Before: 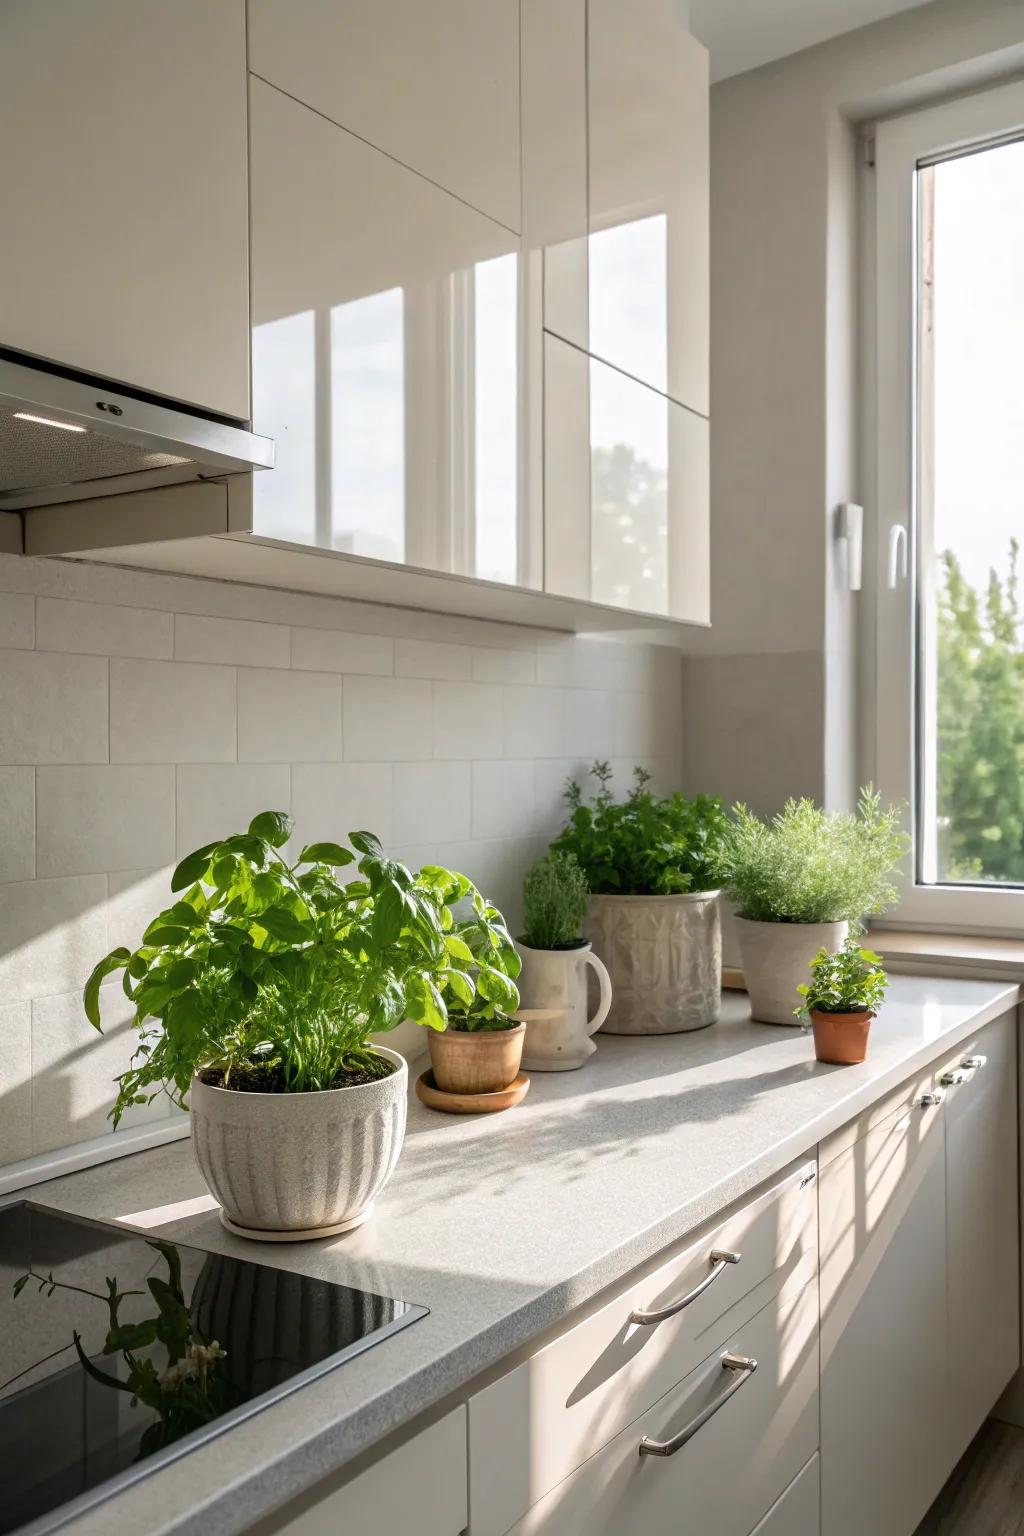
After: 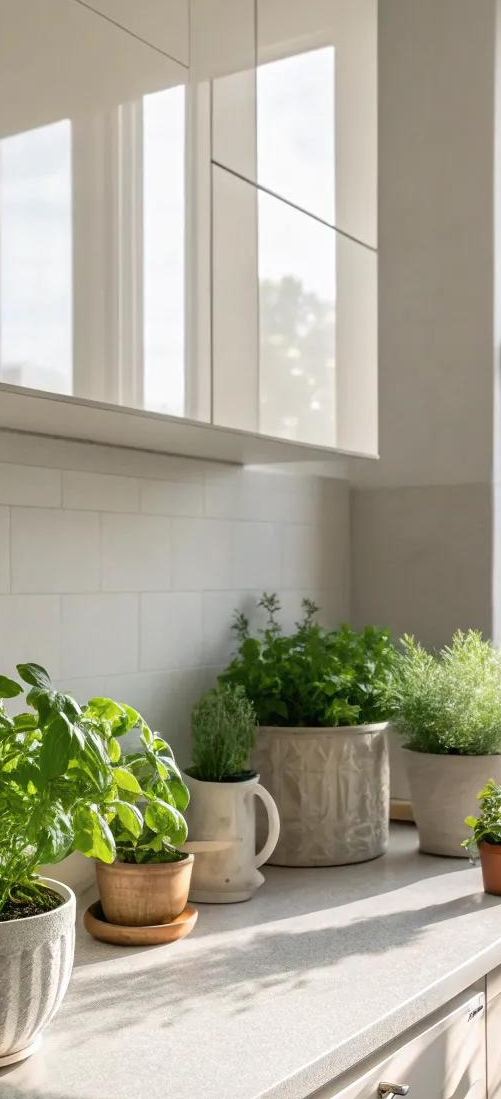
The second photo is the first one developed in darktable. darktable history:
crop: left 32.504%, top 10.988%, right 18.493%, bottom 17.399%
